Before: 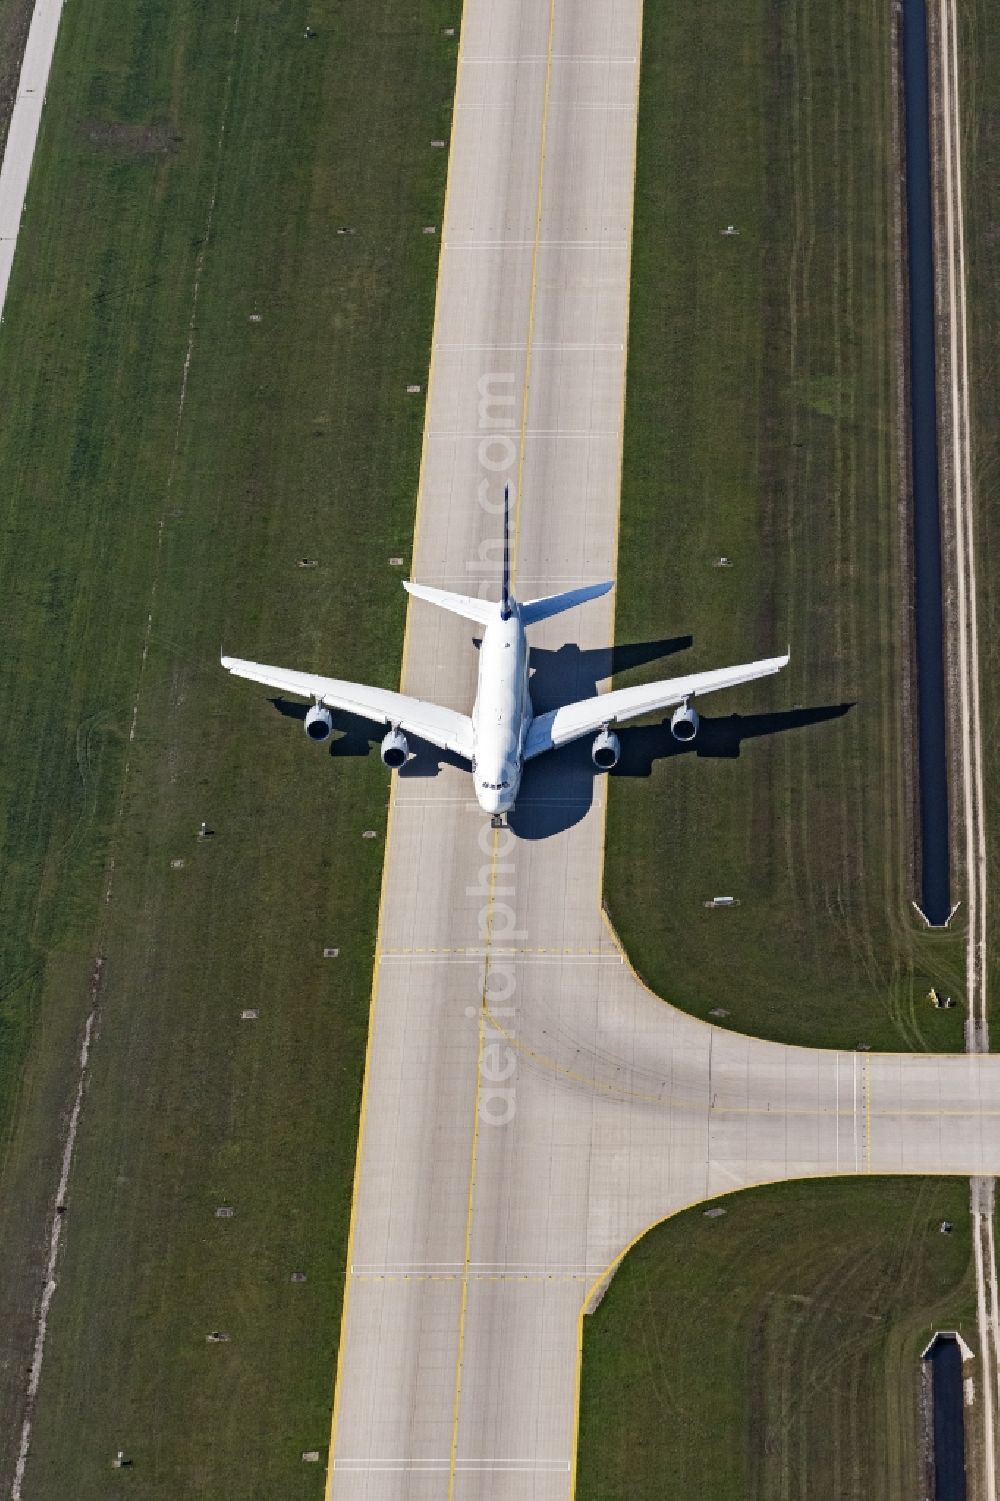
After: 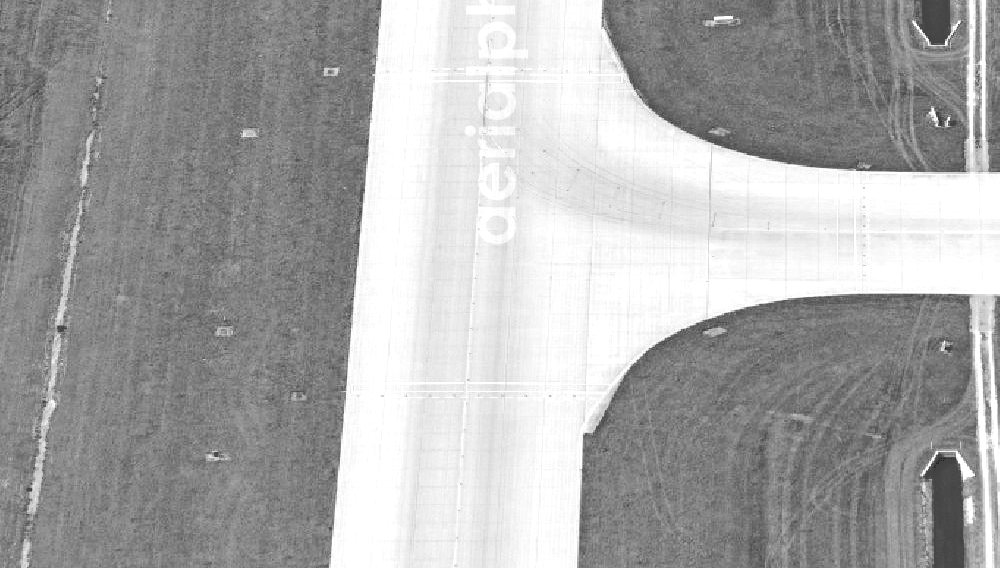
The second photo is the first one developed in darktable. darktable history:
crop and rotate: top 58.71%, bottom 3.397%
color zones: curves: ch1 [(0, -0.394) (0.143, -0.394) (0.286, -0.394) (0.429, -0.392) (0.571, -0.391) (0.714, -0.391) (0.857, -0.391) (1, -0.394)]
exposure: compensate highlight preservation false
base curve: curves: ch0 [(0, 0) (0.204, 0.334) (0.55, 0.733) (1, 1)], preserve colors none
tone curve: curves: ch0 [(0, 0) (0.003, 0.272) (0.011, 0.275) (0.025, 0.275) (0.044, 0.278) (0.069, 0.282) (0.1, 0.284) (0.136, 0.287) (0.177, 0.294) (0.224, 0.314) (0.277, 0.347) (0.335, 0.403) (0.399, 0.473) (0.468, 0.552) (0.543, 0.622) (0.623, 0.69) (0.709, 0.756) (0.801, 0.818) (0.898, 0.865) (1, 1)], preserve colors none
color balance rgb: highlights gain › chroma 1.651%, highlights gain › hue 55.22°, perceptual saturation grading › global saturation 29.884%, perceptual brilliance grading › global brilliance 29.743%
